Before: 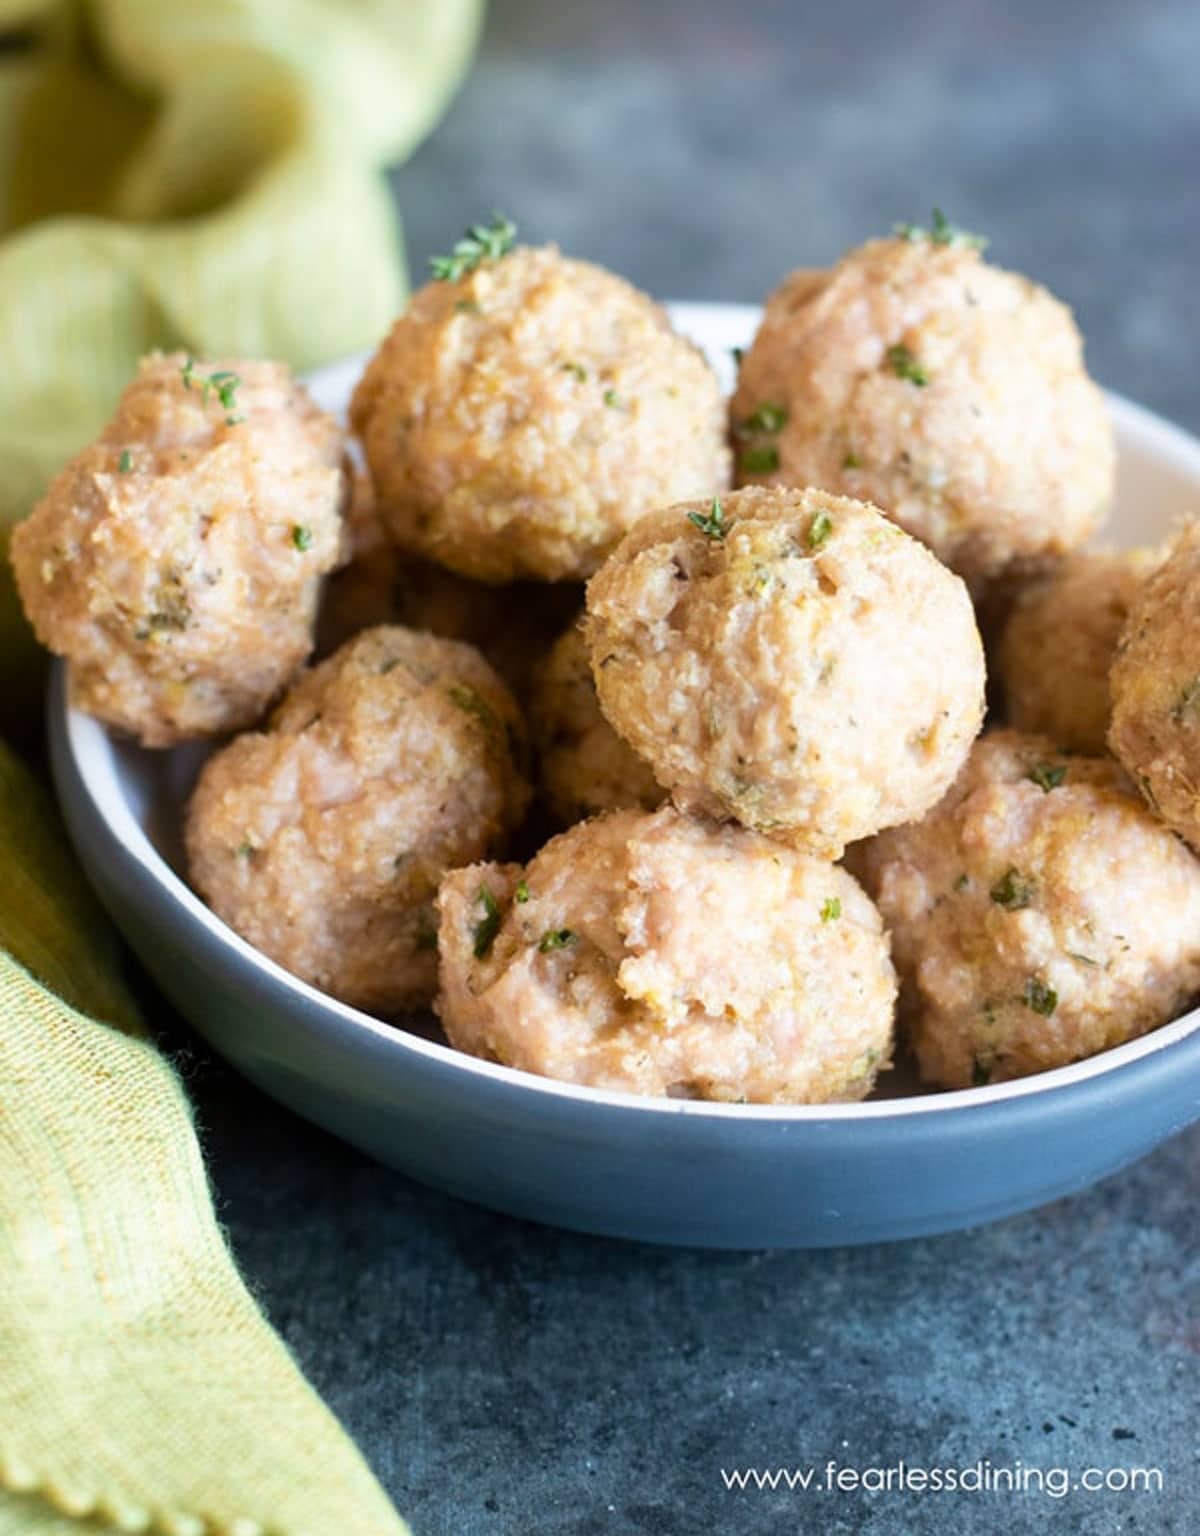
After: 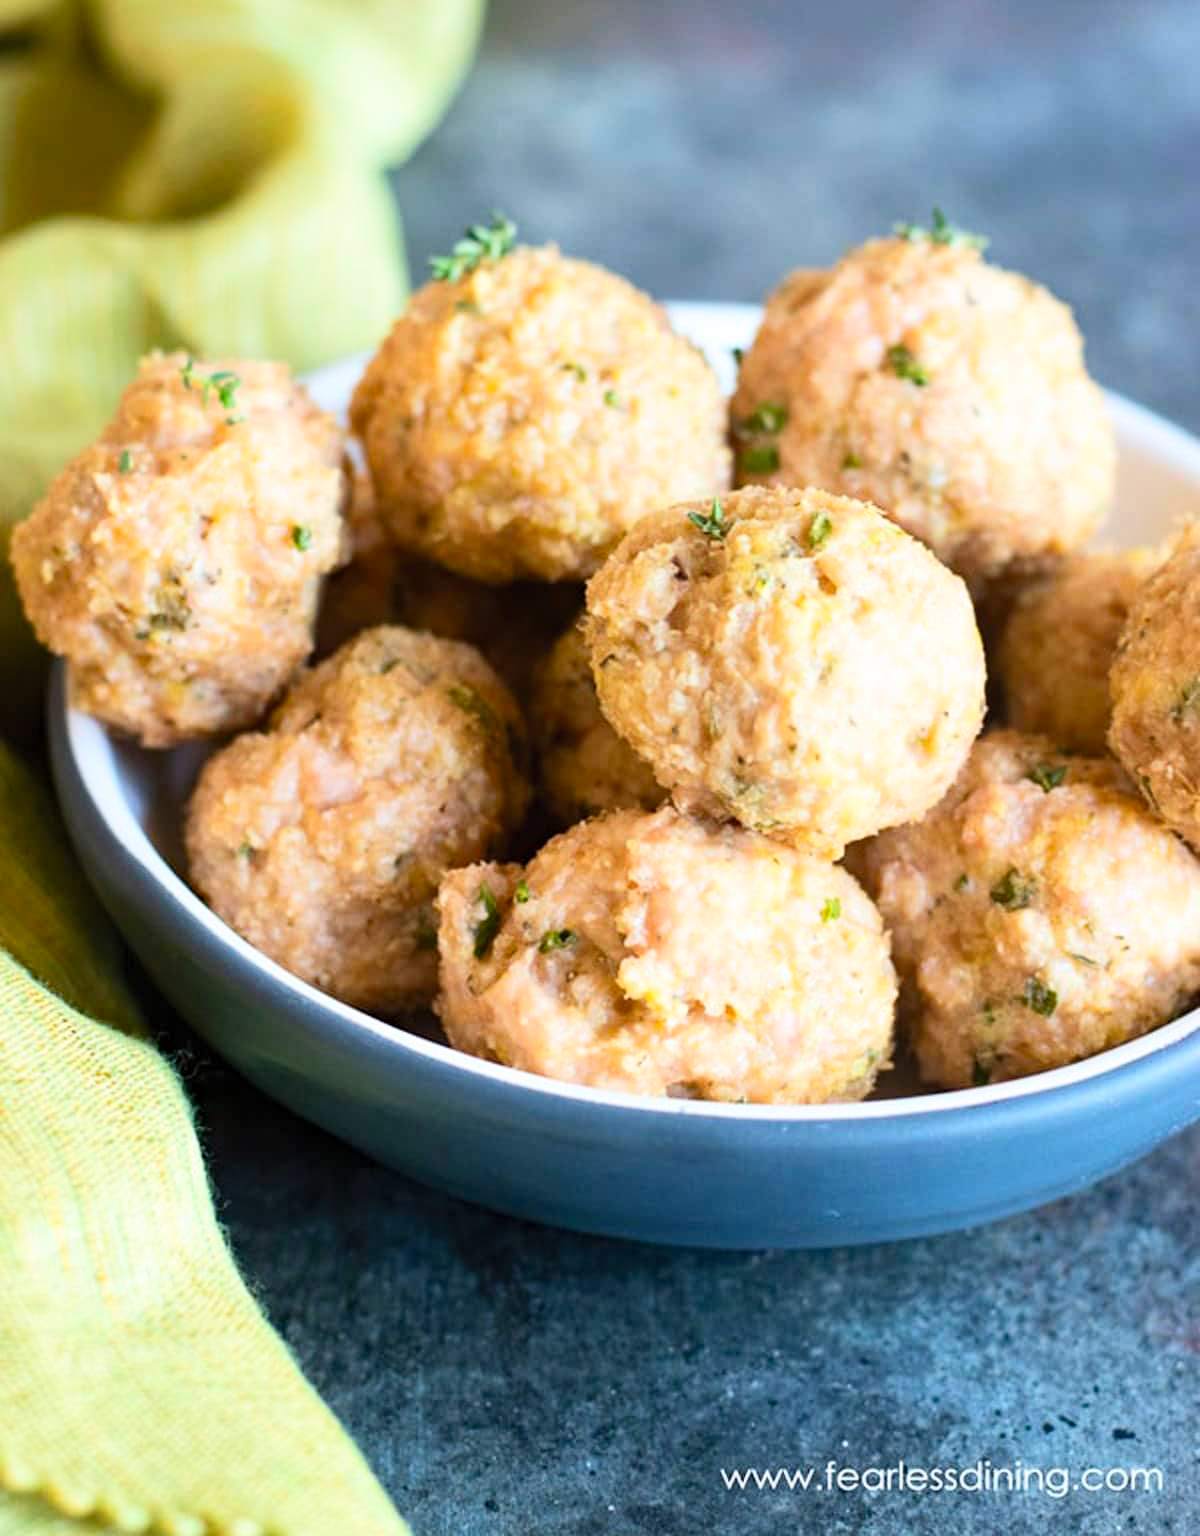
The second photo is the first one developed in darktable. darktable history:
contrast brightness saturation: contrast 0.198, brightness 0.162, saturation 0.219
haze removal: compatibility mode true, adaptive false
